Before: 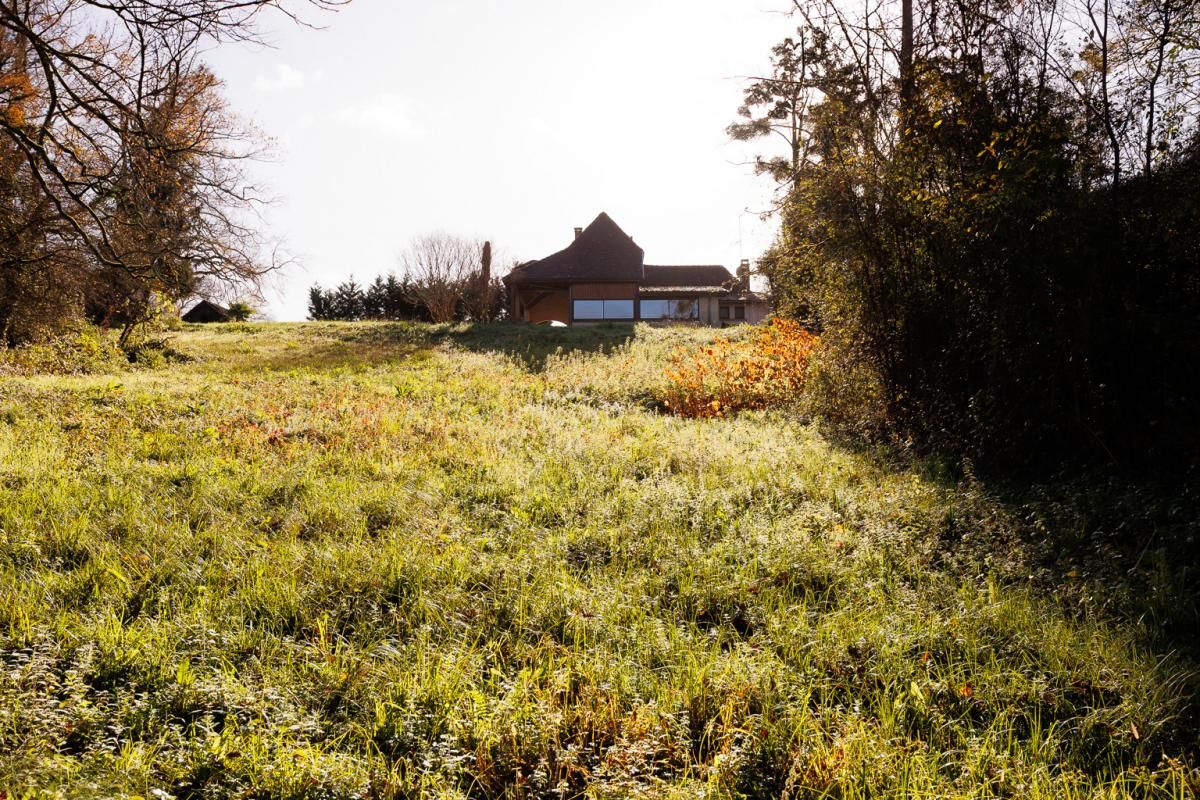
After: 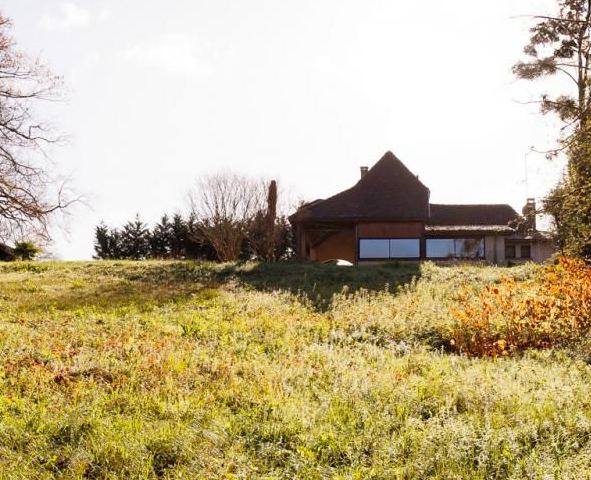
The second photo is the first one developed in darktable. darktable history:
haze removal: compatibility mode true, adaptive false
crop: left 17.835%, top 7.675%, right 32.881%, bottom 32.213%
